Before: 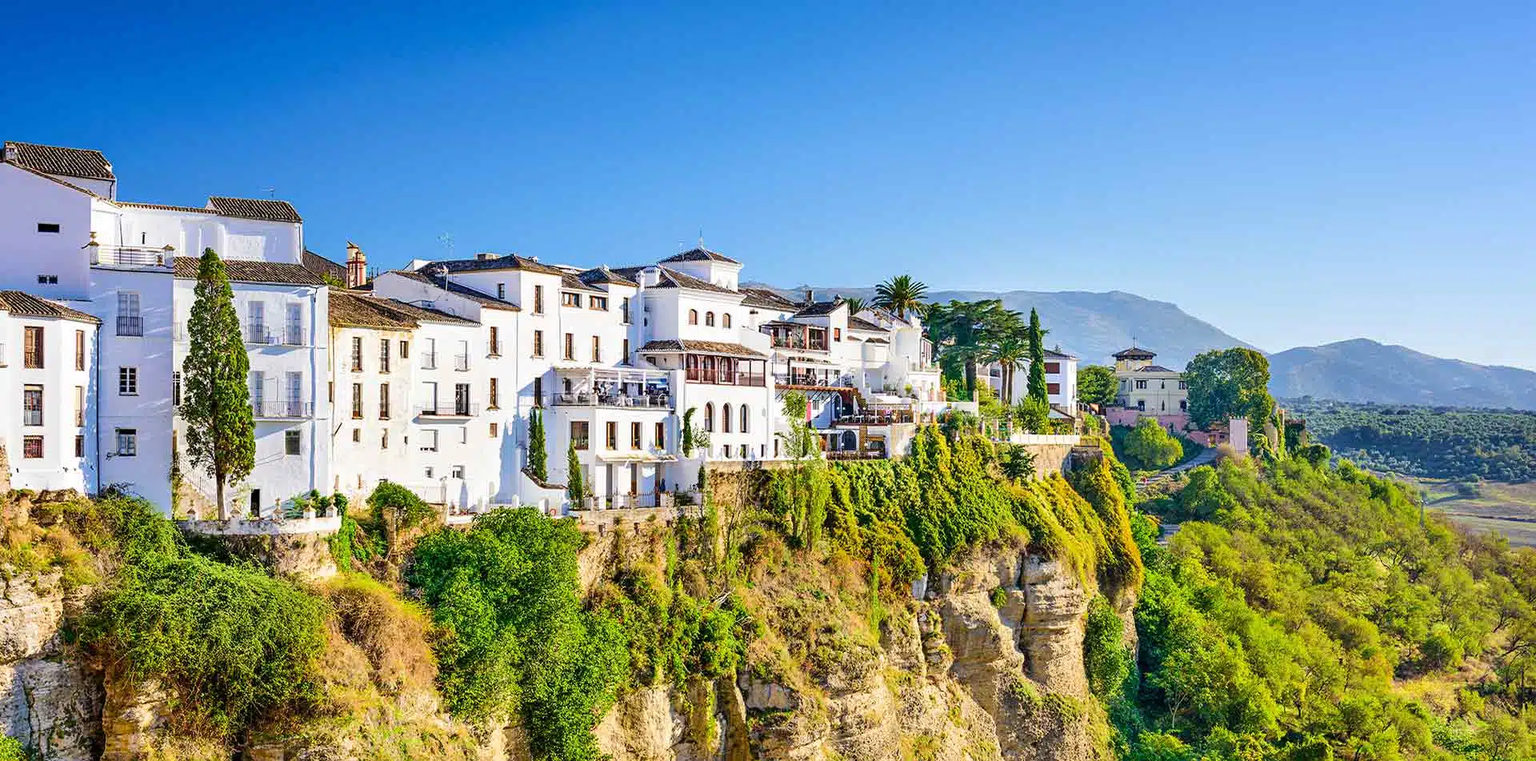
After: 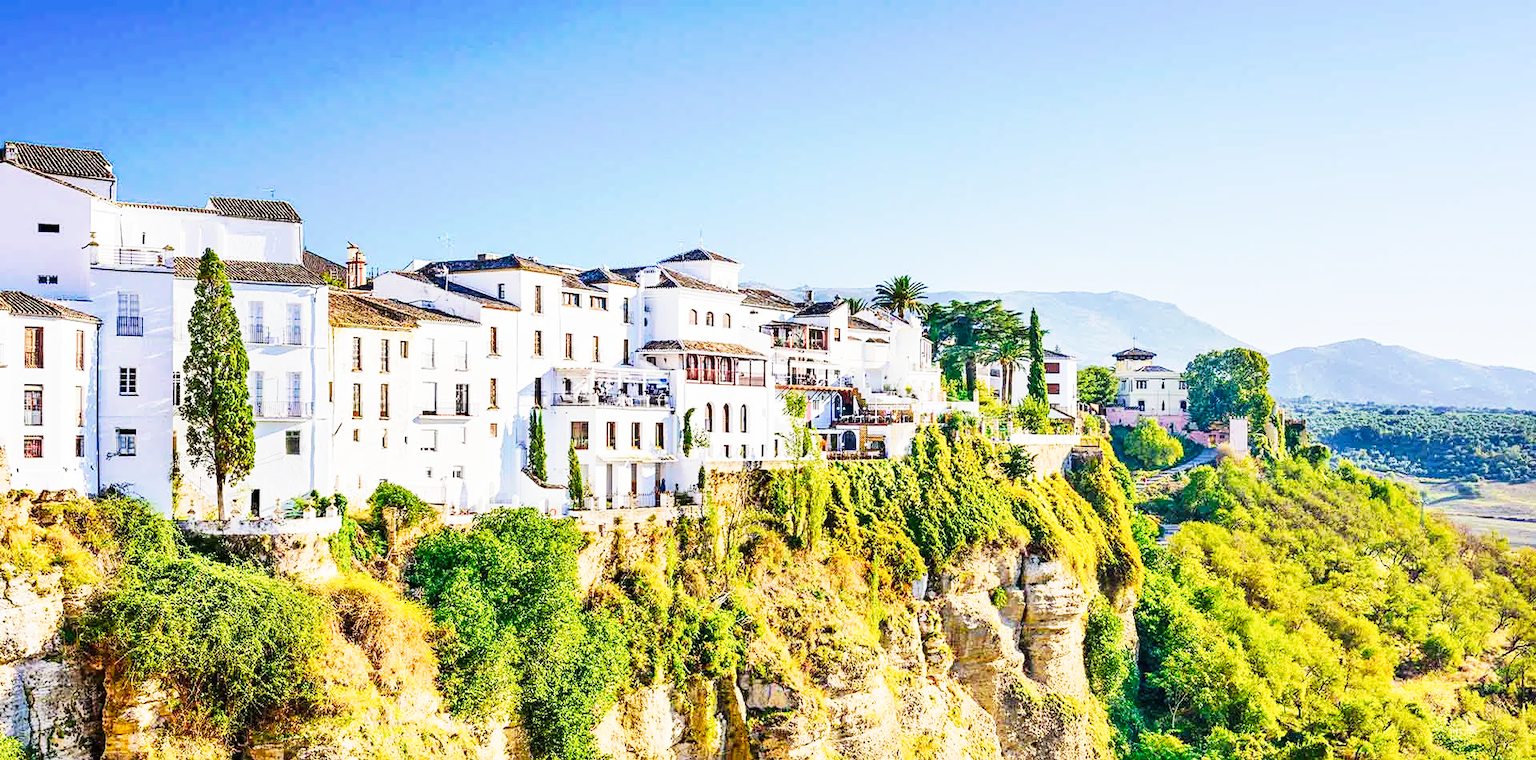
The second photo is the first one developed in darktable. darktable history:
tone curve: curves: ch0 [(0, 0) (0.003, 0.003) (0.011, 0.013) (0.025, 0.029) (0.044, 0.052) (0.069, 0.081) (0.1, 0.116) (0.136, 0.158) (0.177, 0.207) (0.224, 0.268) (0.277, 0.373) (0.335, 0.465) (0.399, 0.565) (0.468, 0.674) (0.543, 0.79) (0.623, 0.853) (0.709, 0.918) (0.801, 0.956) (0.898, 0.977) (1, 1)], preserve colors none
